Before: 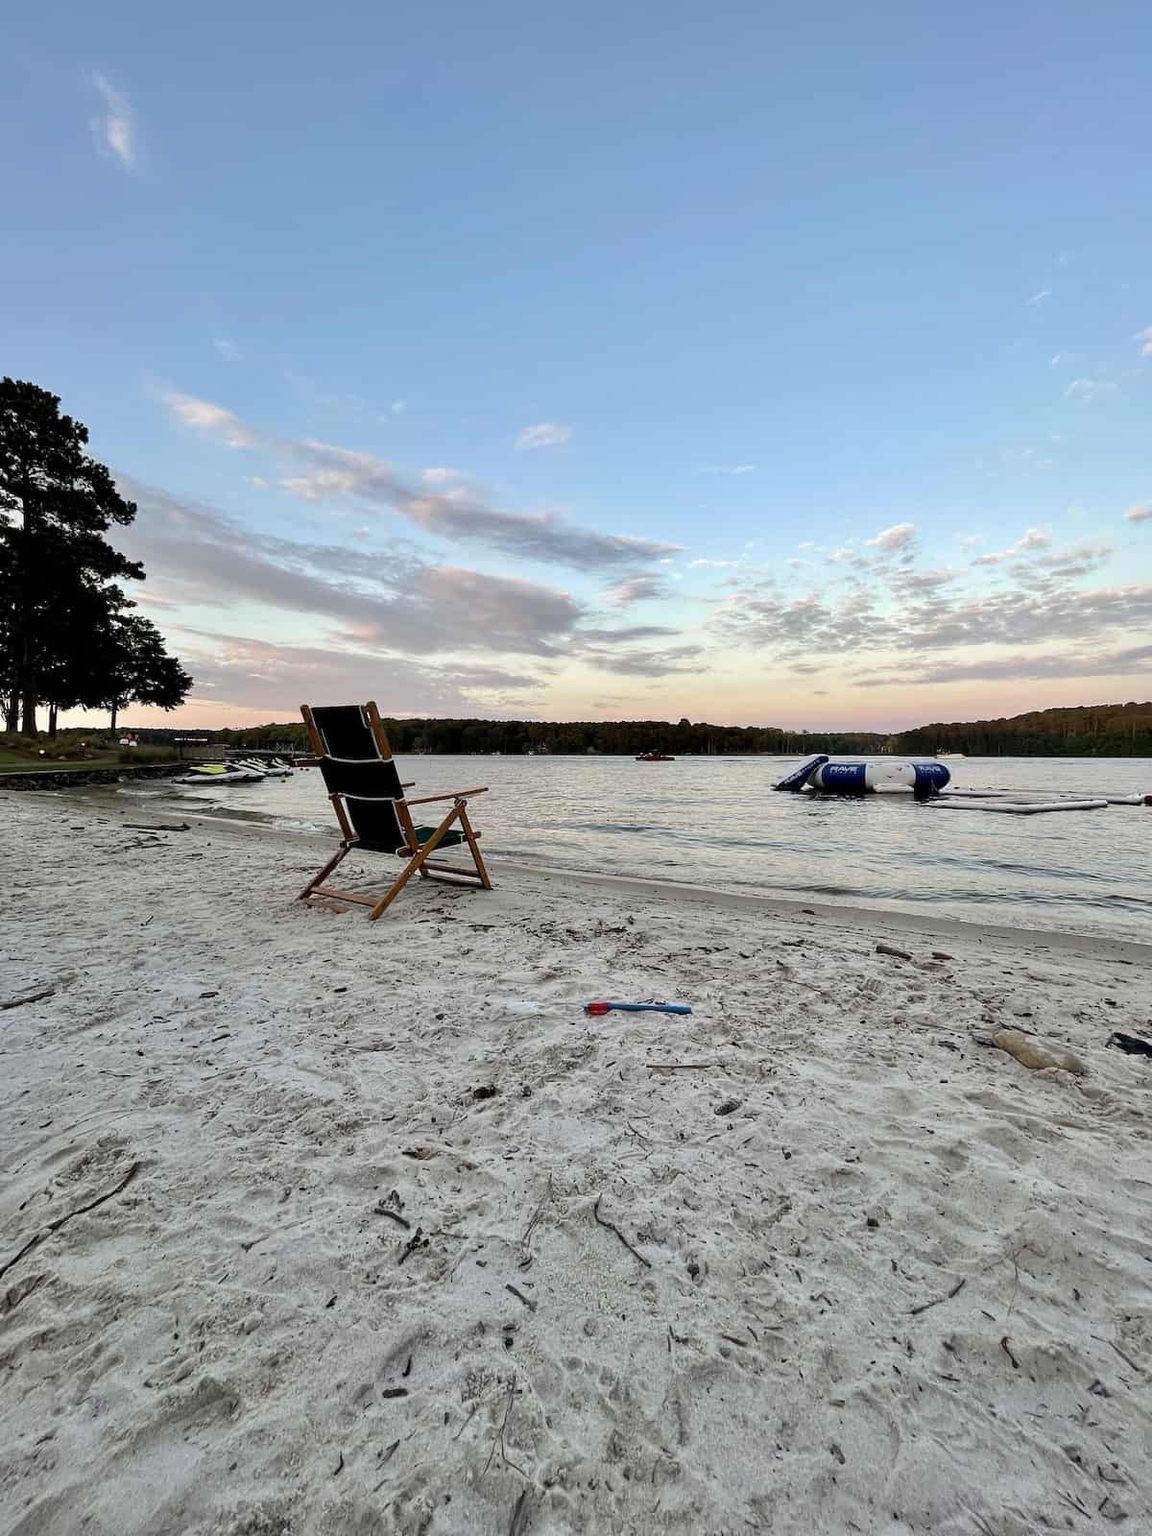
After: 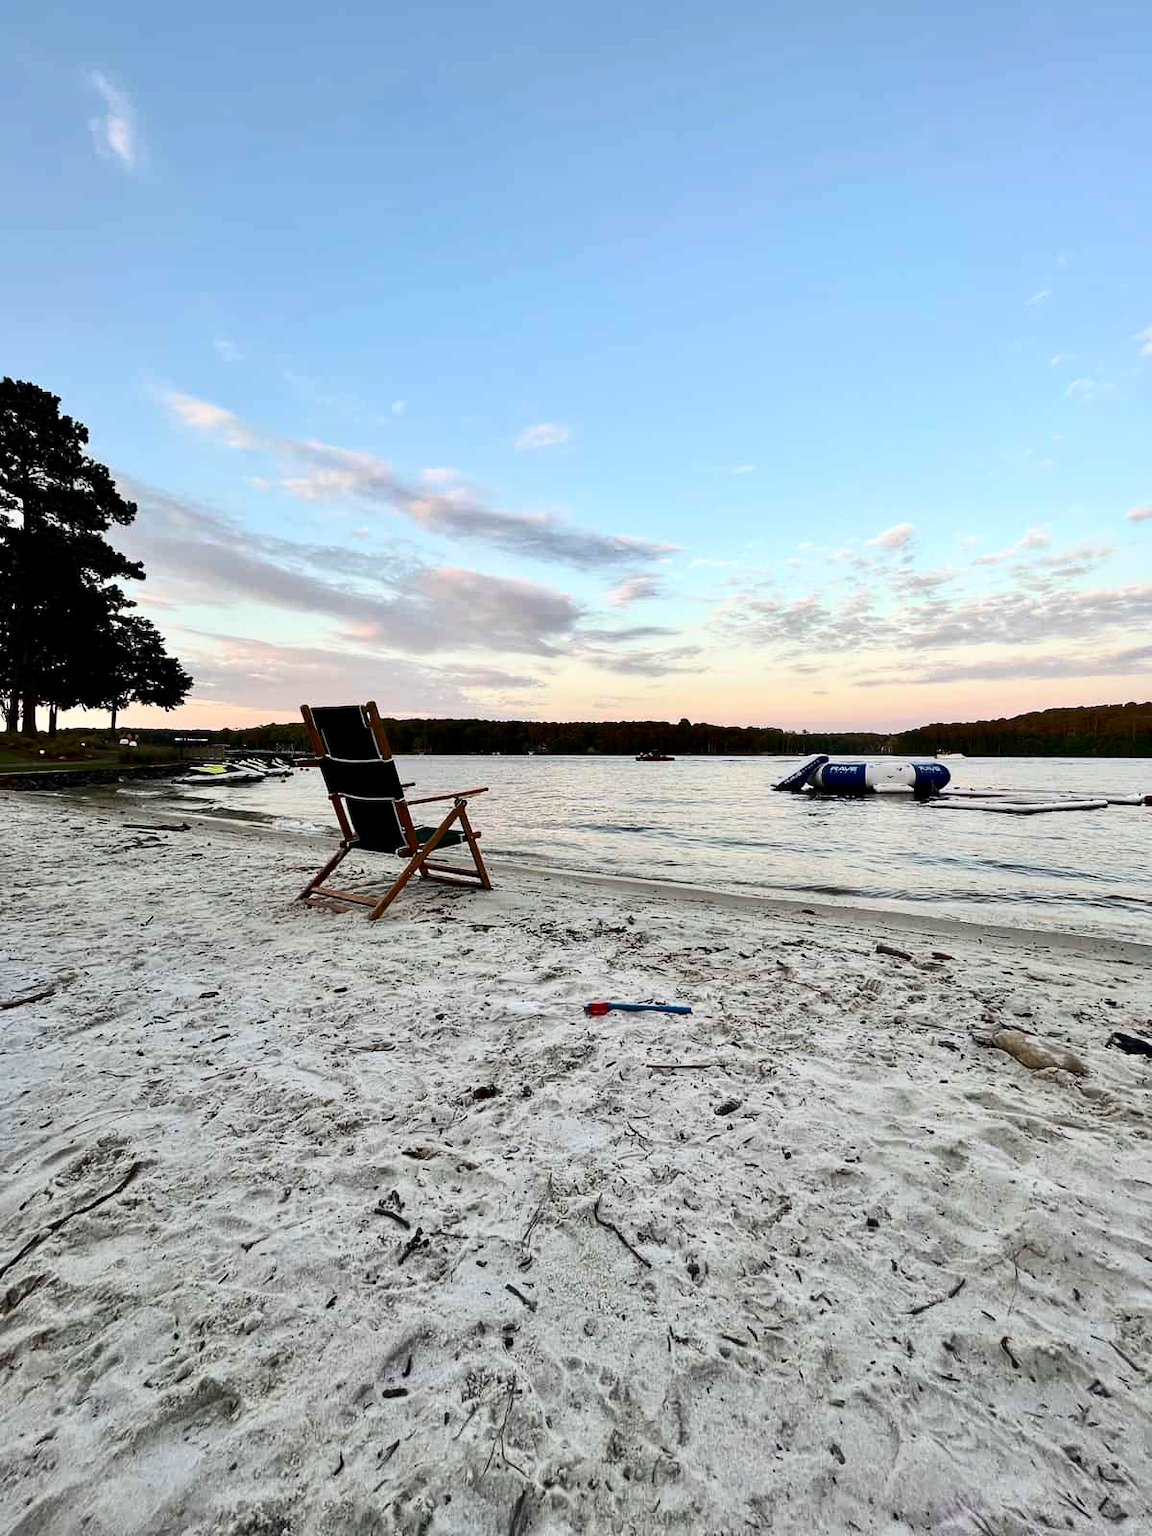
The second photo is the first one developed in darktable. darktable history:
contrast brightness saturation: contrast 0.282
